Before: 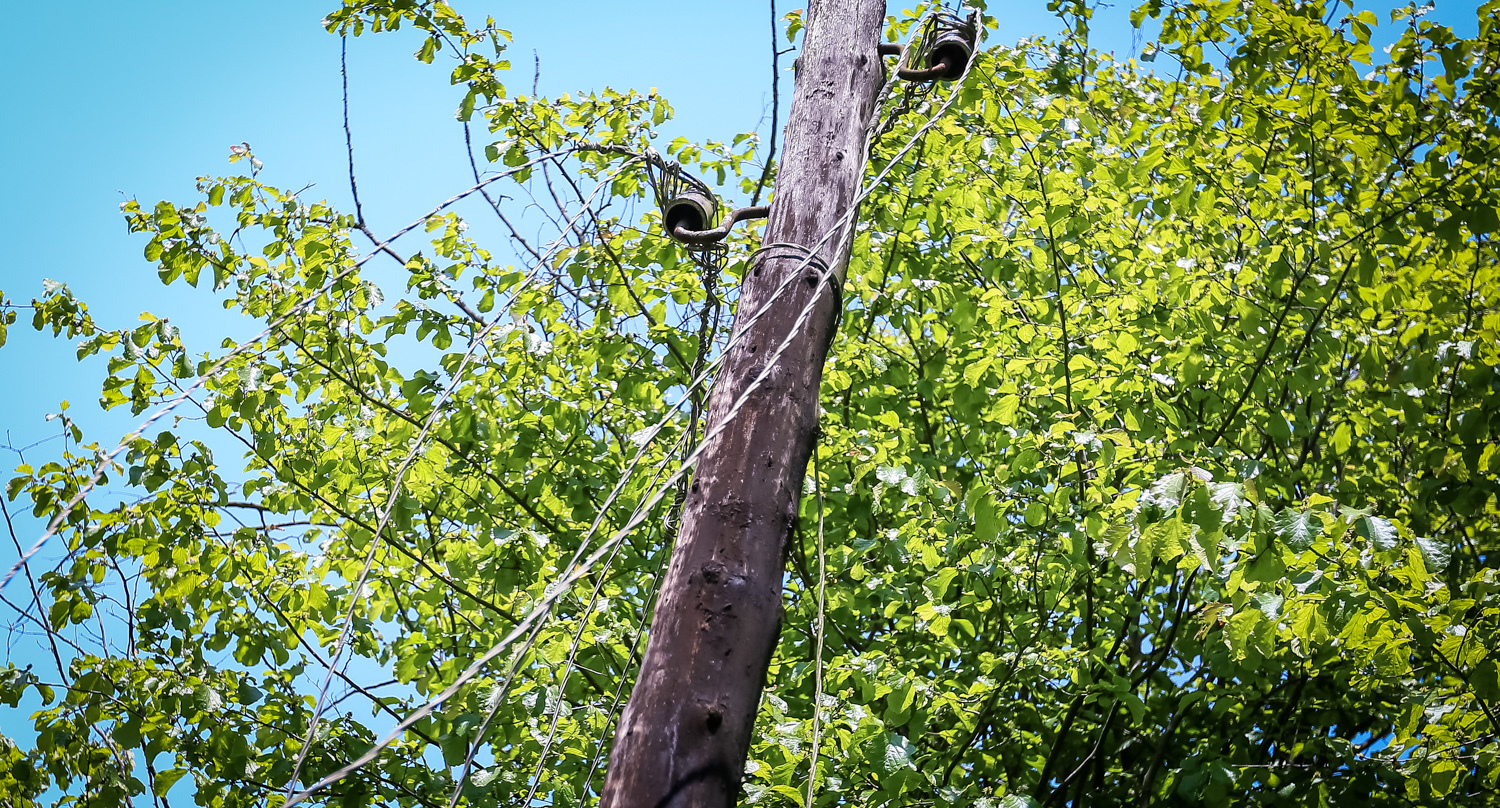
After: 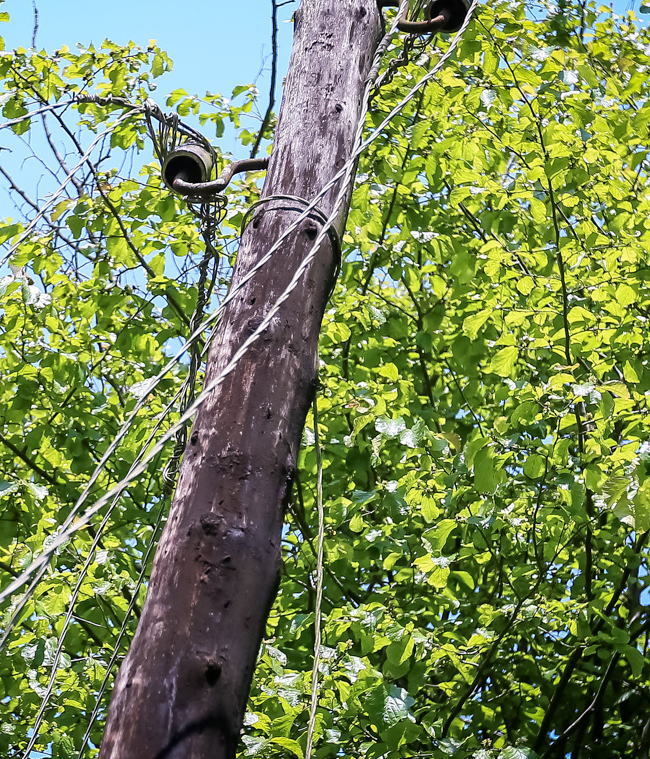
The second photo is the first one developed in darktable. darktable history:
crop: left 33.452%, top 6.025%, right 23.155%
